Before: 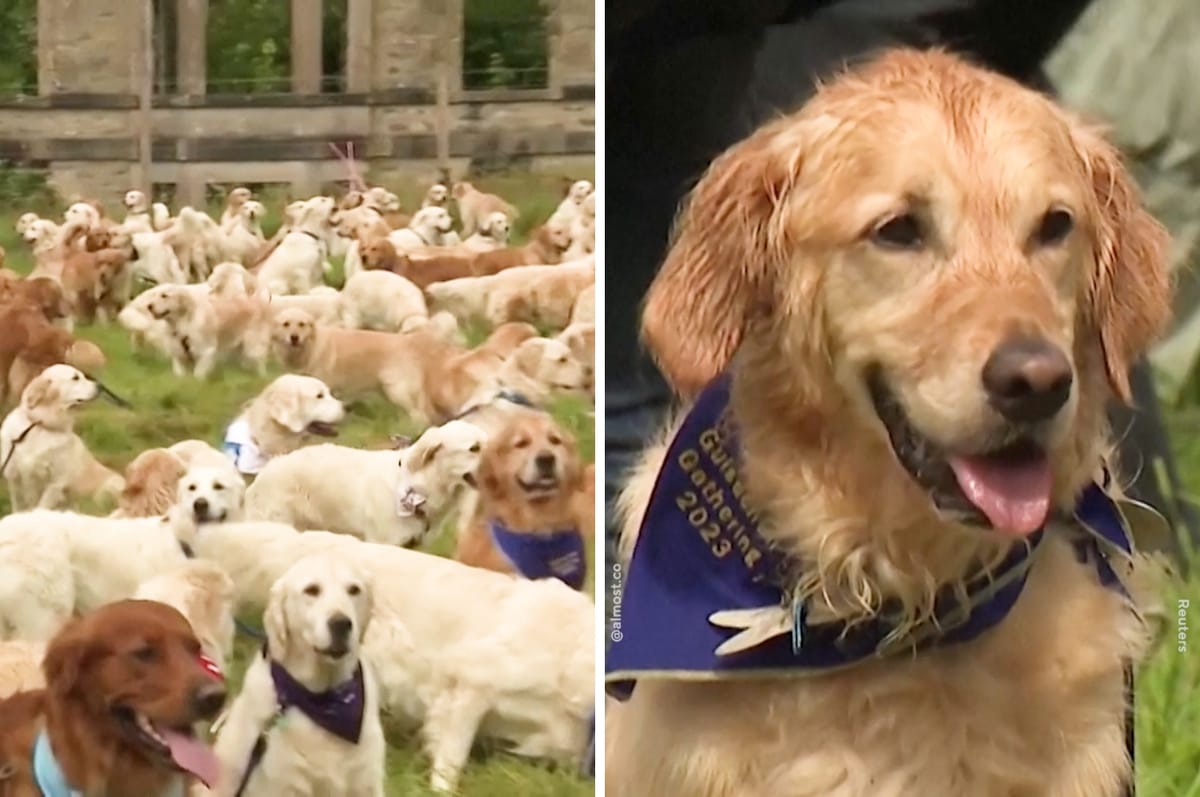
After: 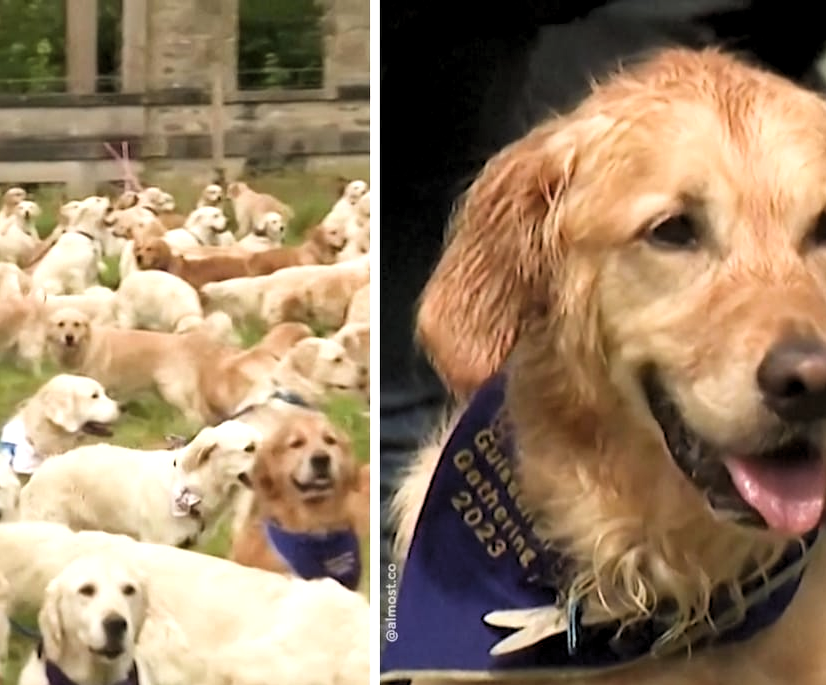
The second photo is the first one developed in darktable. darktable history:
crop: left 18.762%, right 12.327%, bottom 13.966%
levels: black 0.069%, levels [0.062, 0.494, 0.925]
